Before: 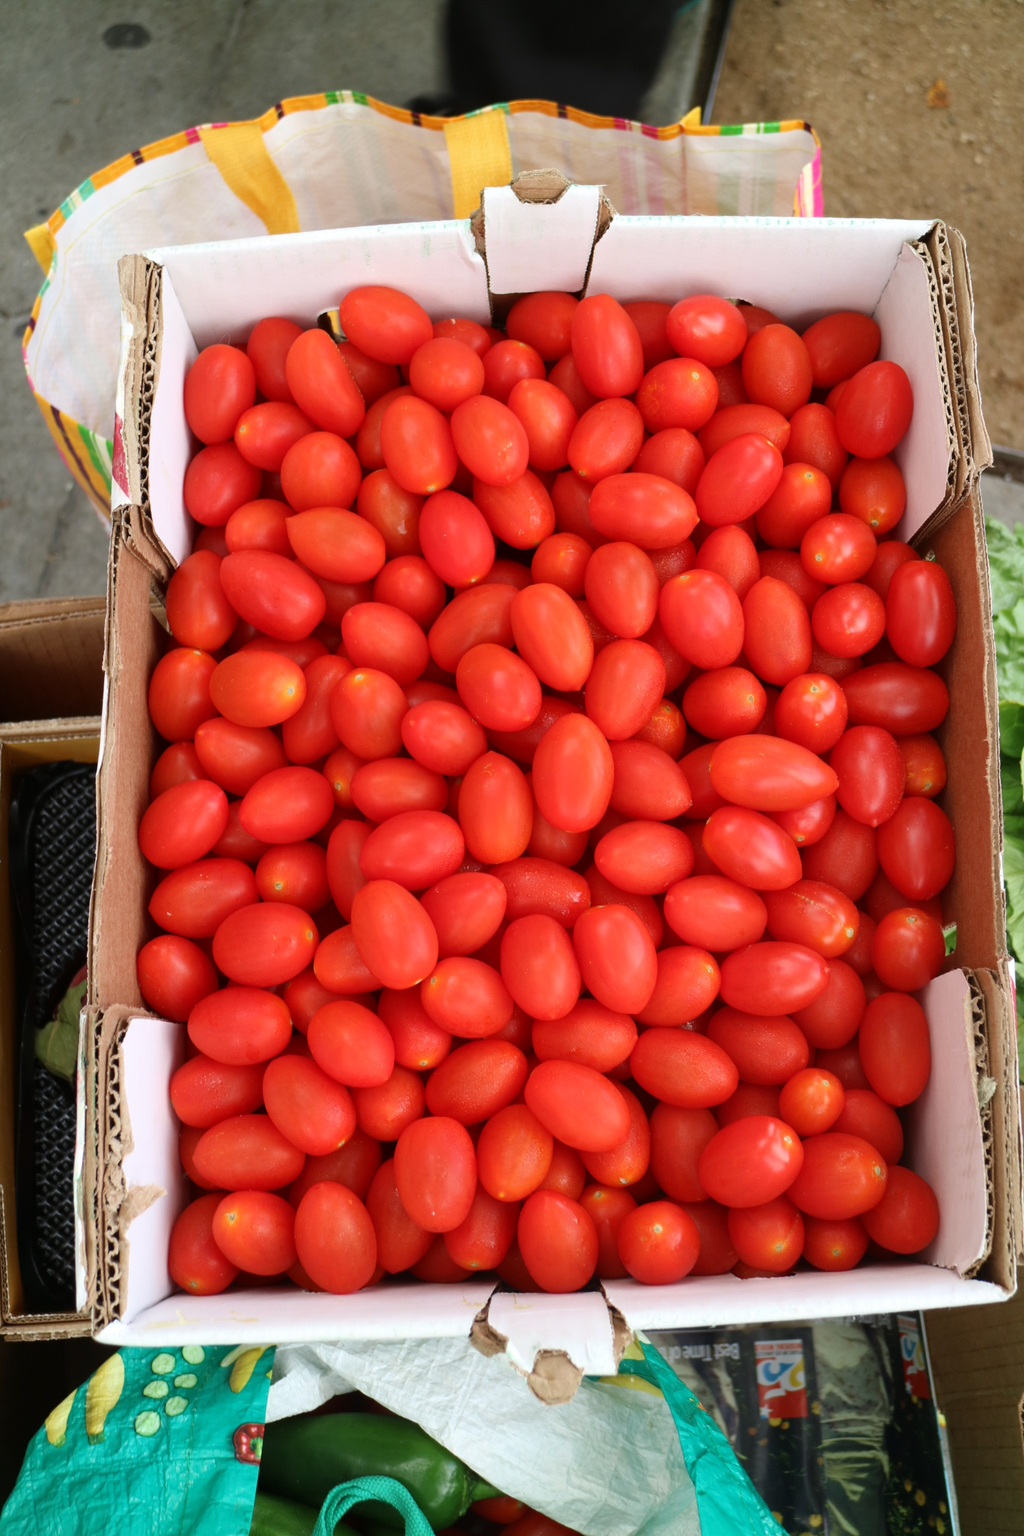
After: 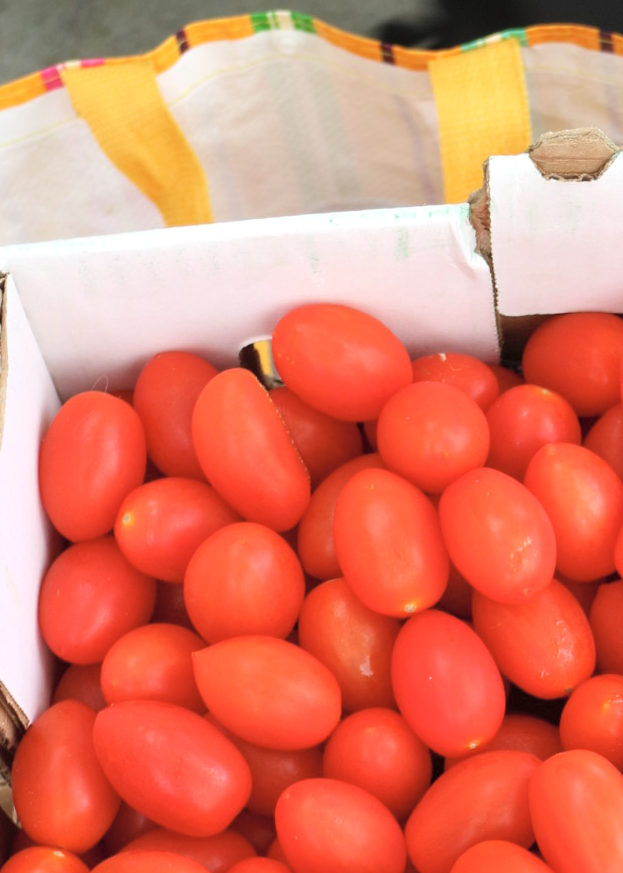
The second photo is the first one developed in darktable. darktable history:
crop: left 15.452%, top 5.459%, right 43.956%, bottom 56.62%
local contrast: highlights 100%, shadows 100%, detail 120%, midtone range 0.2
contrast brightness saturation: brightness 0.15
